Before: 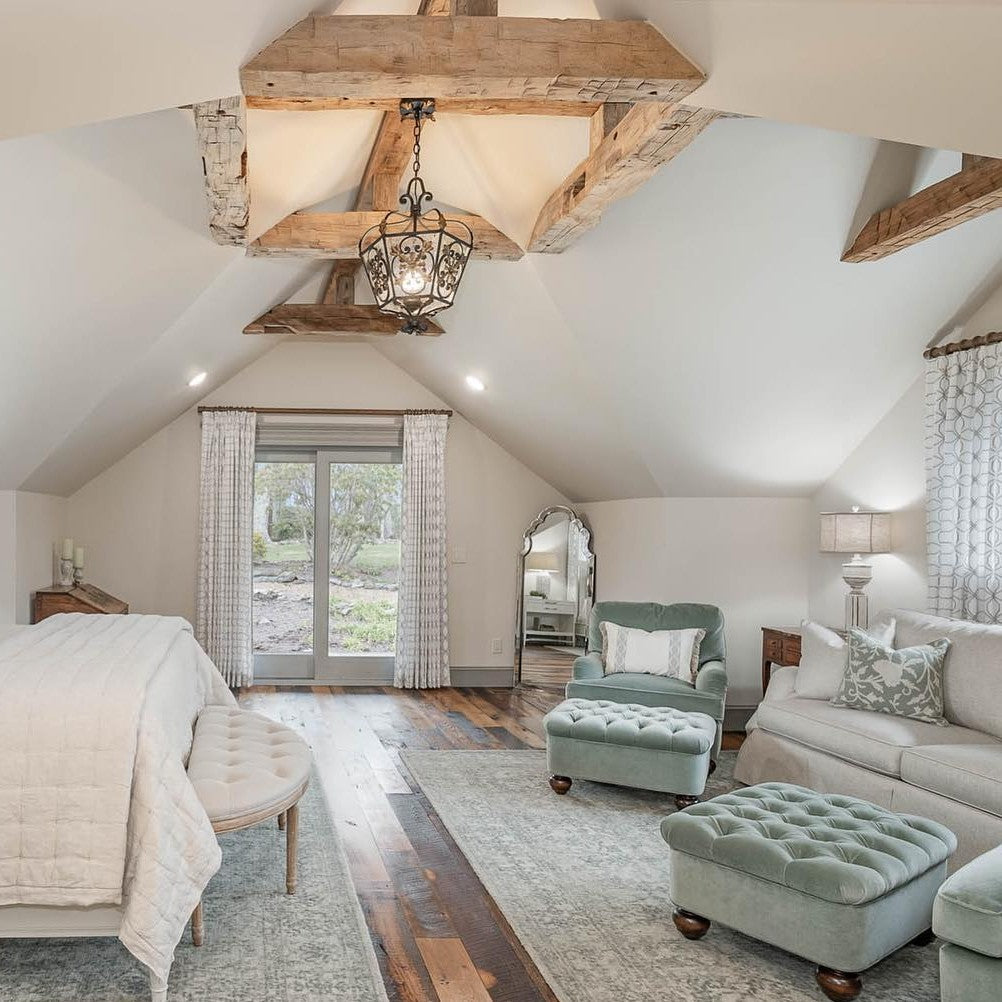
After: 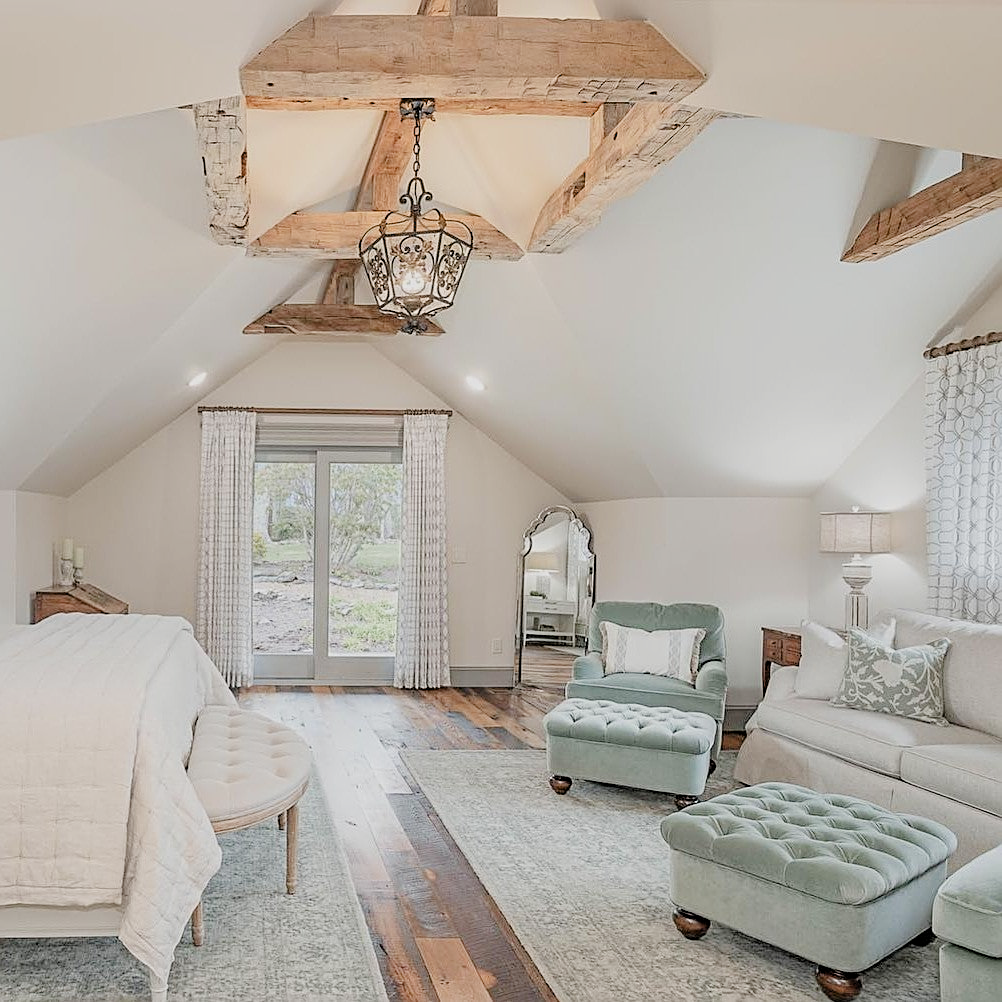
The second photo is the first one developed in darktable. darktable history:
sharpen: on, module defaults
exposure: black level correction 0, exposure 0.7 EV, compensate exposure bias true, compensate highlight preservation false
filmic rgb: black relative exposure -6.59 EV, white relative exposure 4.71 EV, hardness 3.13, contrast 0.805
